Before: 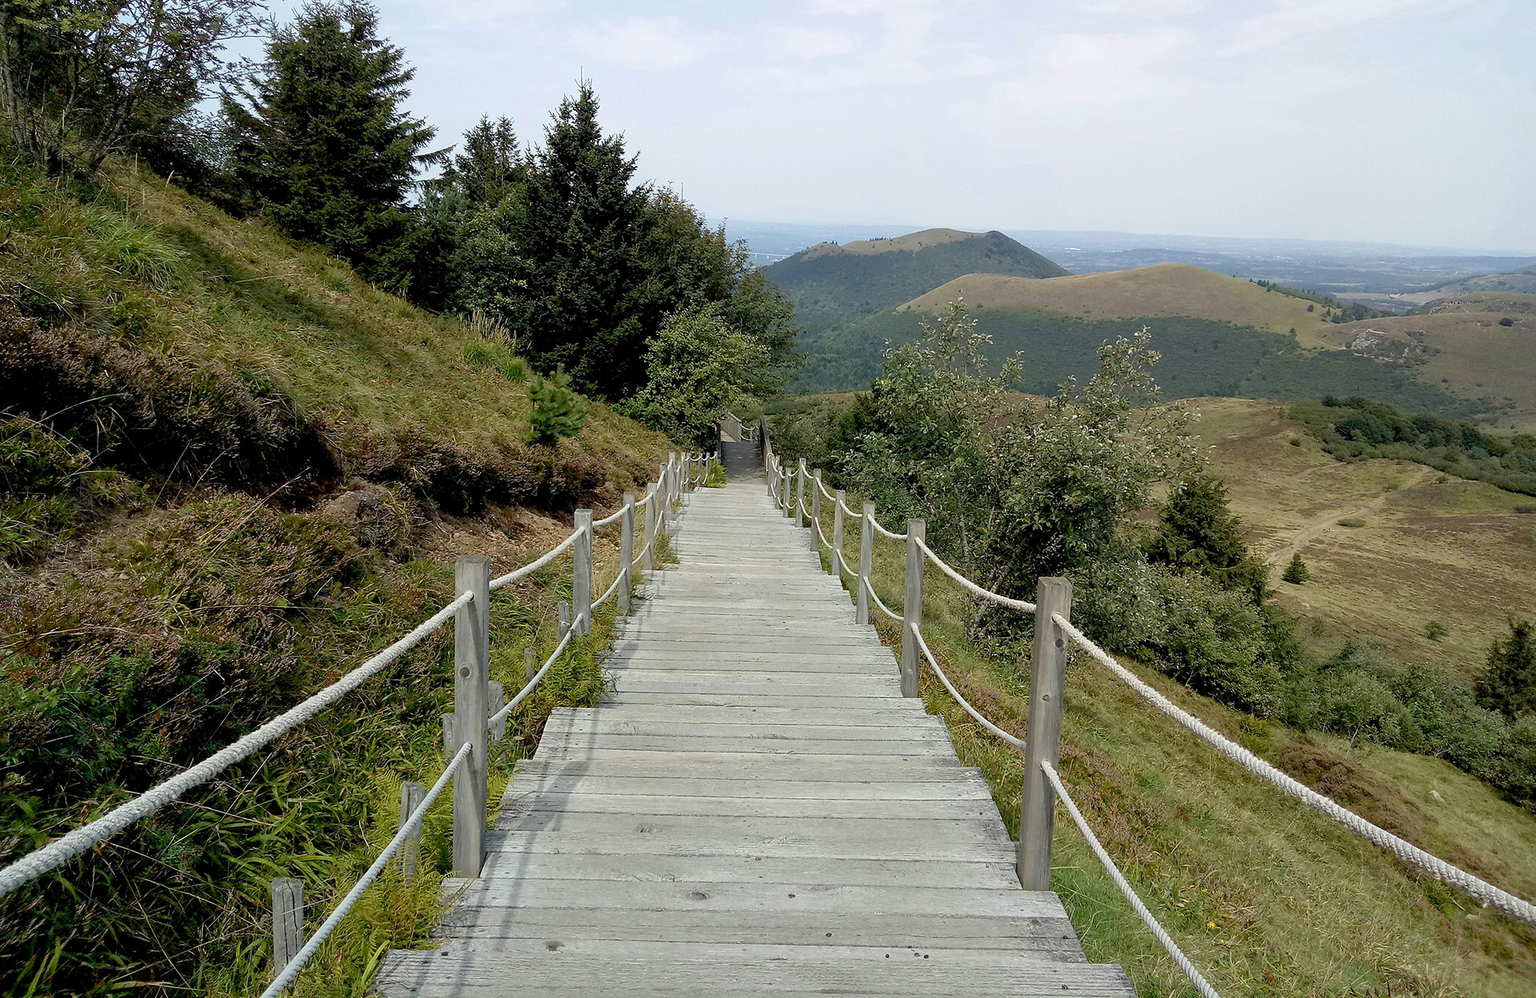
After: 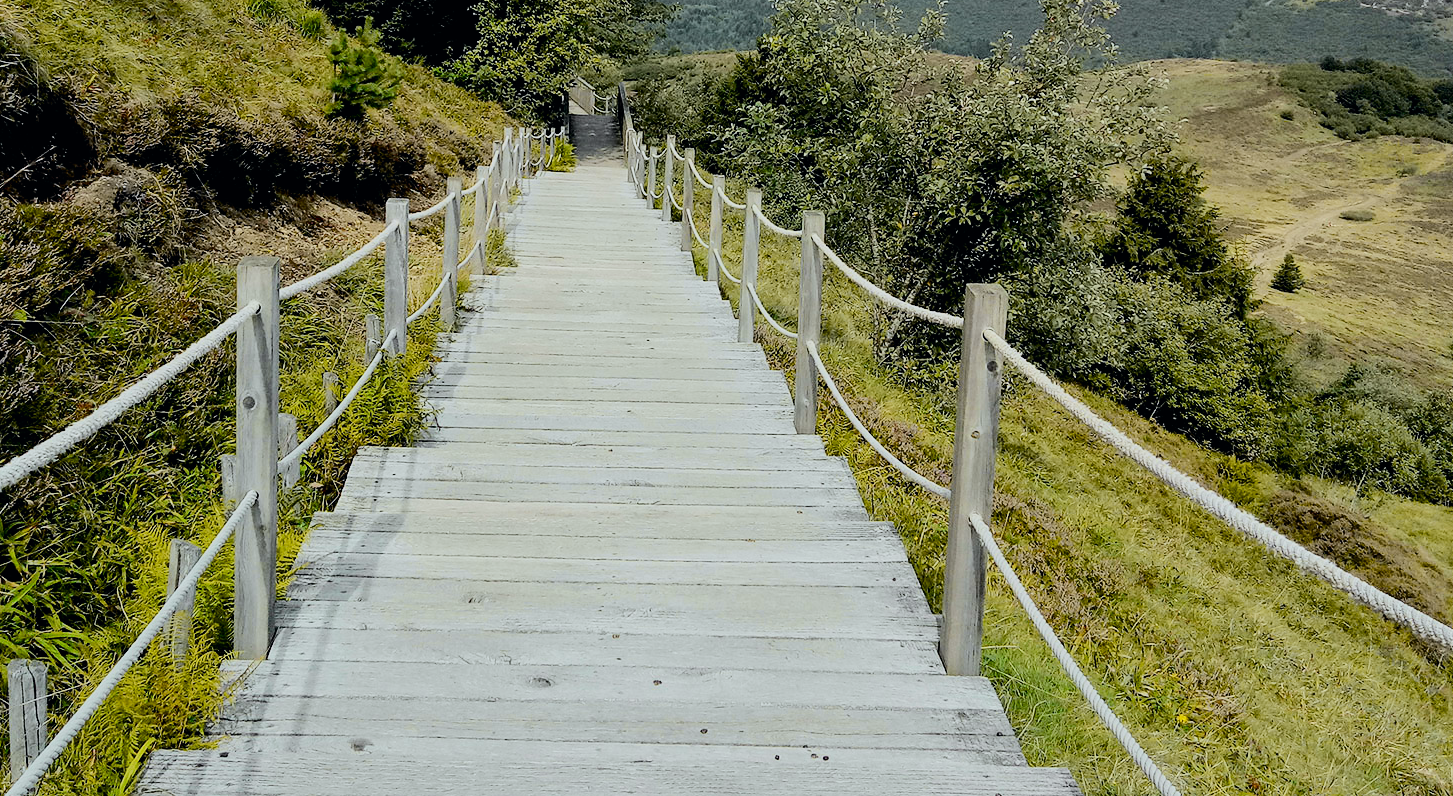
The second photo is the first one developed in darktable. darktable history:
filmic rgb: black relative exposure -7.48 EV, white relative exposure 4.83 EV, hardness 3.4, color science v6 (2022)
white balance: red 0.982, blue 1.018
crop and rotate: left 17.299%, top 35.115%, right 7.015%, bottom 1.024%
tone curve: curves: ch0 [(0, 0) (0.11, 0.081) (0.256, 0.259) (0.398, 0.475) (0.498, 0.611) (0.65, 0.757) (0.835, 0.883) (1, 0.961)]; ch1 [(0, 0) (0.346, 0.307) (0.408, 0.369) (0.453, 0.457) (0.482, 0.479) (0.502, 0.498) (0.521, 0.51) (0.553, 0.554) (0.618, 0.65) (0.693, 0.727) (1, 1)]; ch2 [(0, 0) (0.358, 0.362) (0.434, 0.46) (0.485, 0.494) (0.5, 0.494) (0.511, 0.508) (0.537, 0.55) (0.579, 0.599) (0.621, 0.693) (1, 1)], color space Lab, independent channels, preserve colors none
